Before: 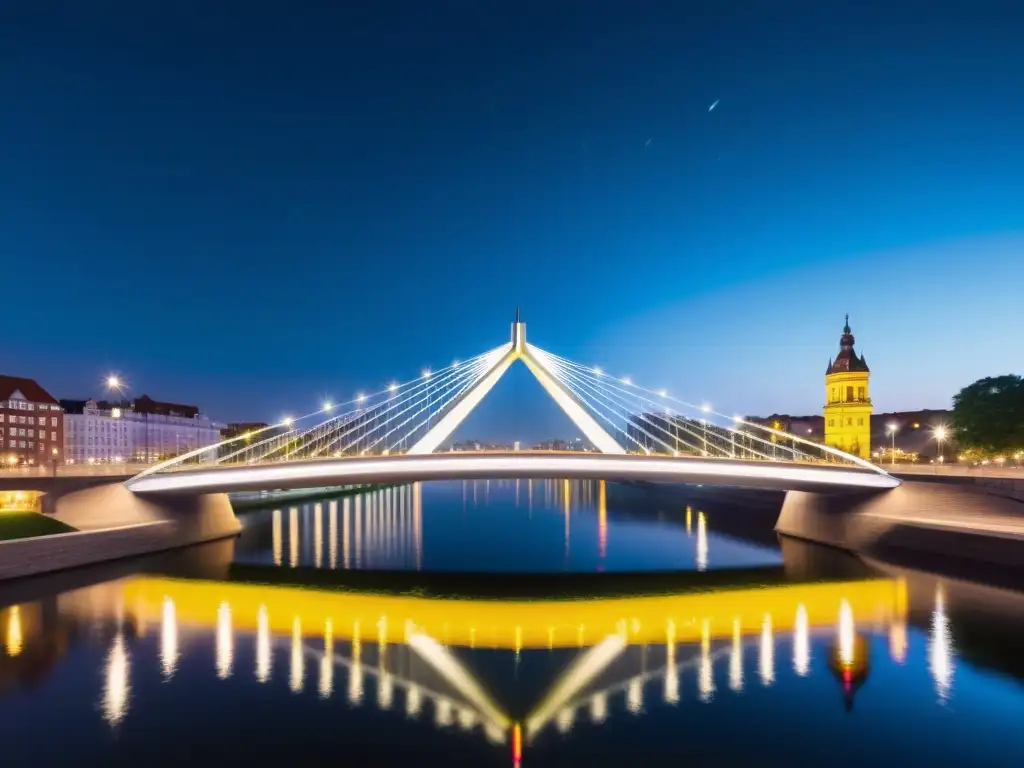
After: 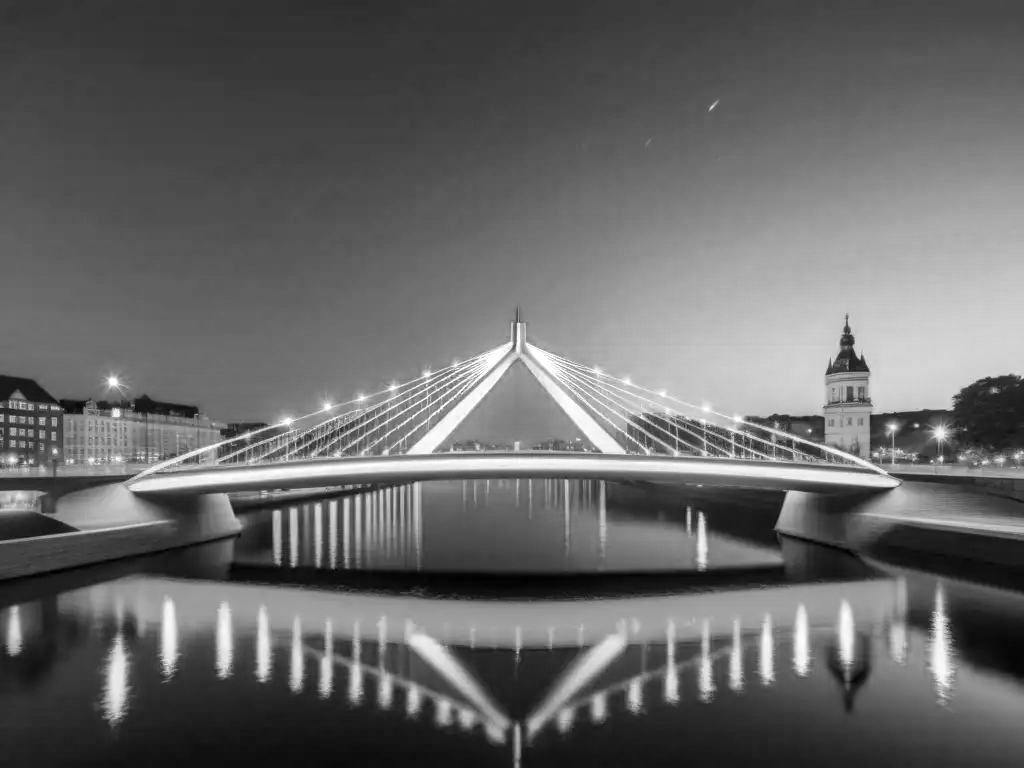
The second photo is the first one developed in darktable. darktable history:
local contrast: on, module defaults
color calibration: output gray [0.246, 0.254, 0.501, 0], illuminant Planckian (black body), adaptation linear Bradford (ICC v4), x 0.362, y 0.366, temperature 4498.63 K
color balance rgb: linear chroma grading › shadows -3.536%, linear chroma grading › highlights -3.858%, perceptual saturation grading › global saturation -0.046%
